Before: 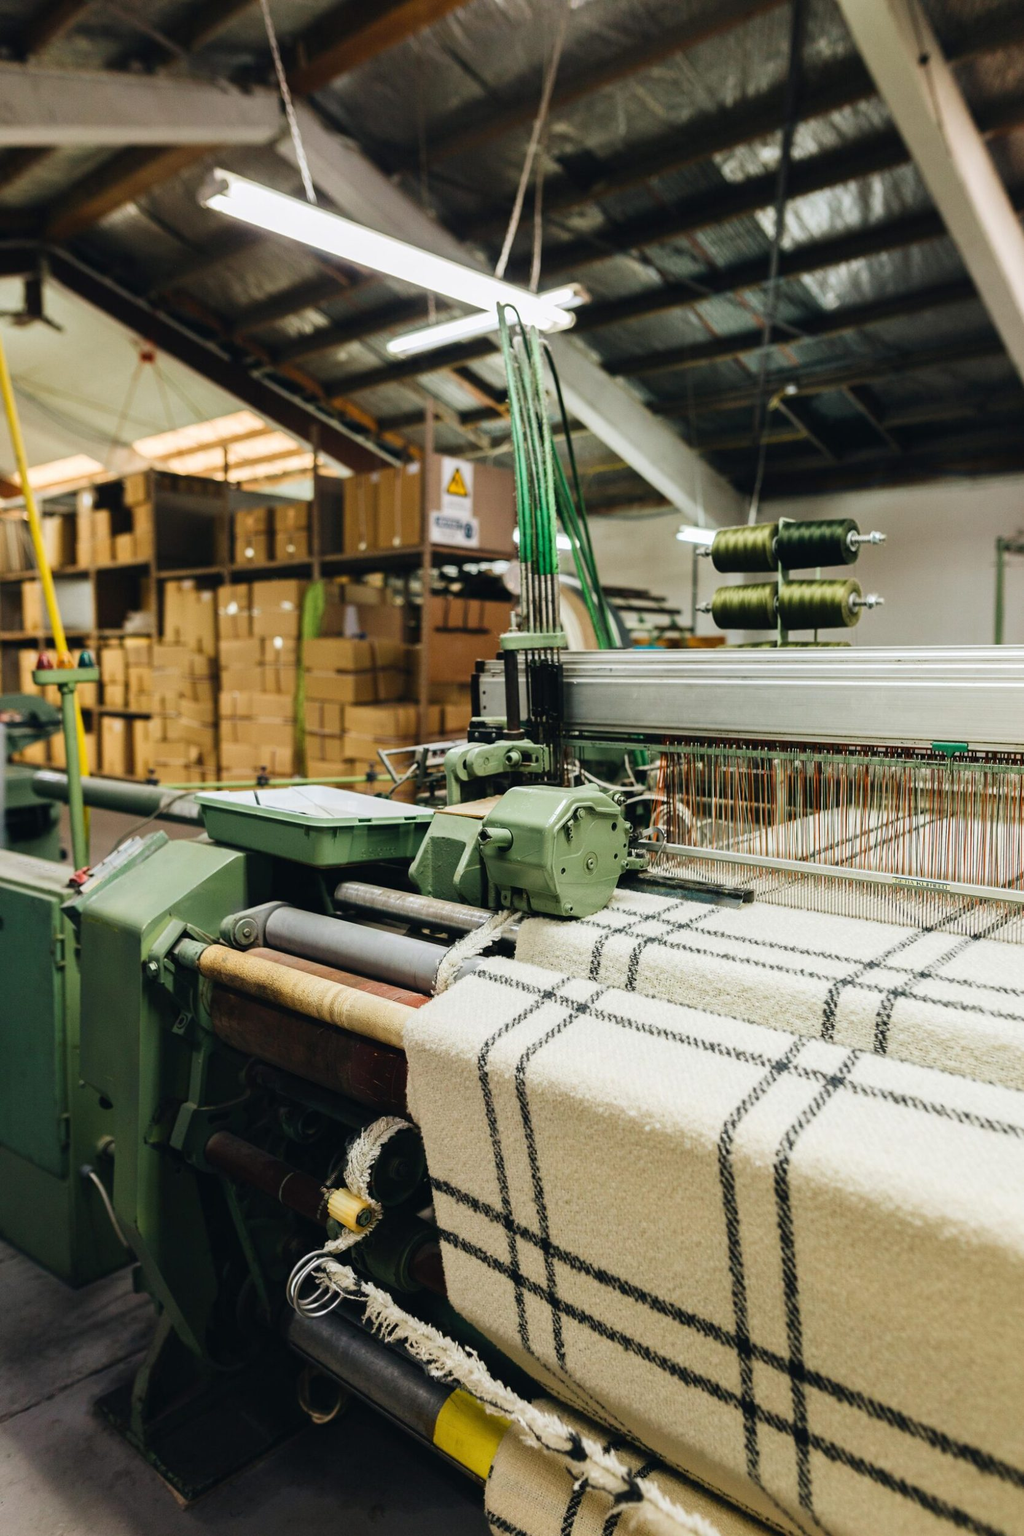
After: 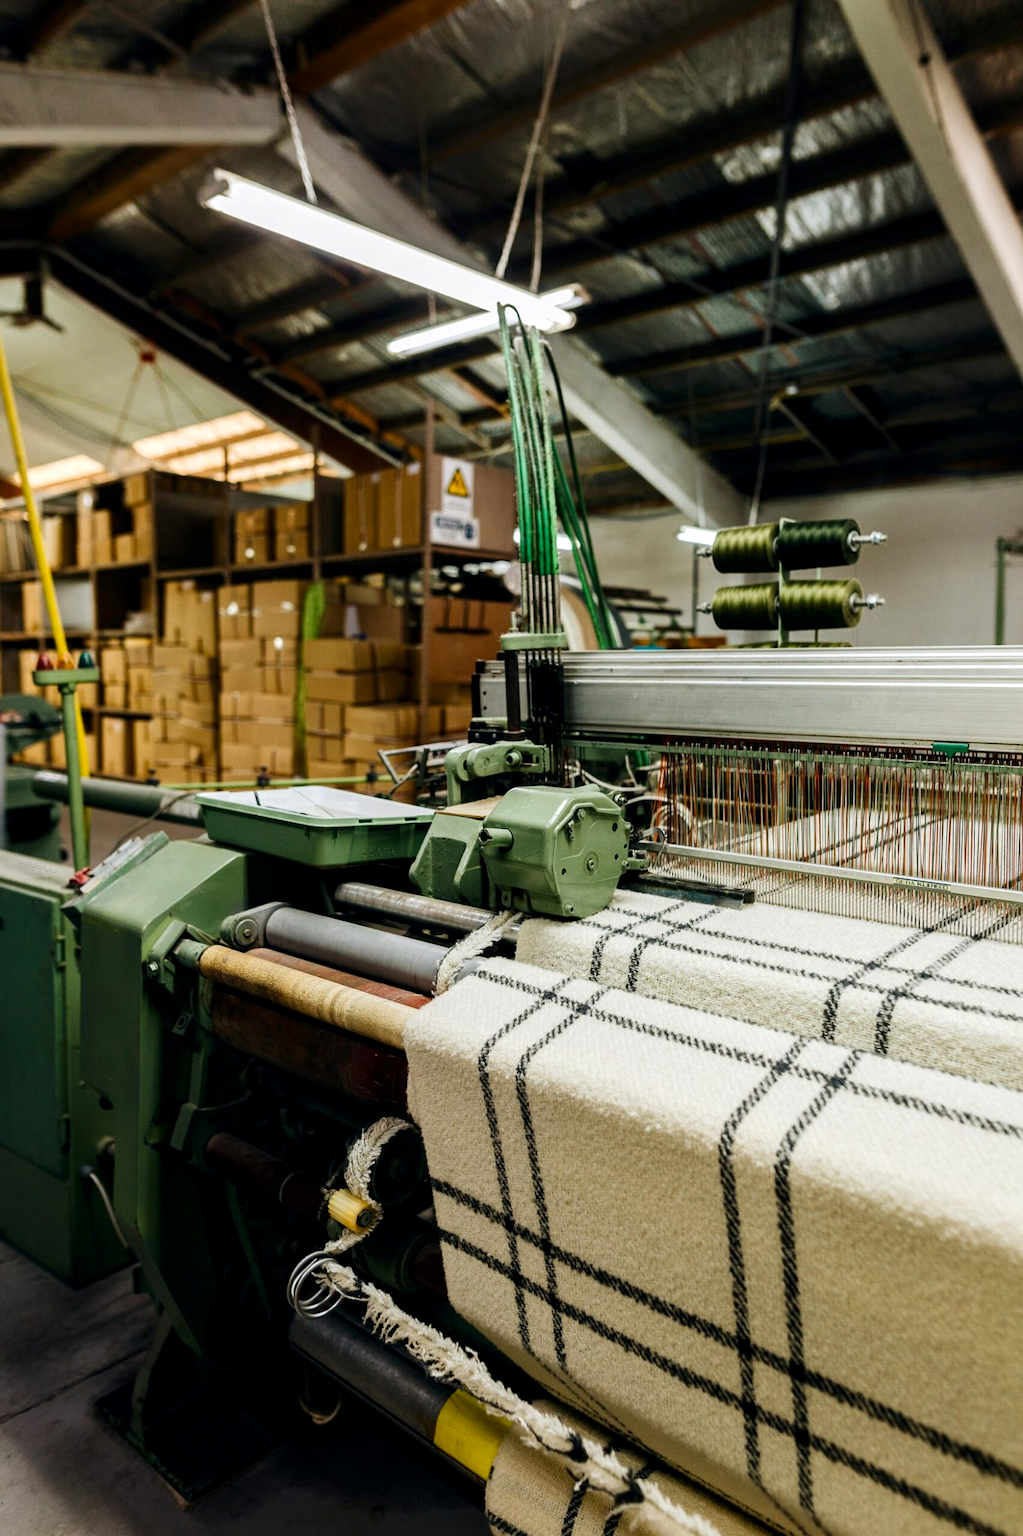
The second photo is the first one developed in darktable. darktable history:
local contrast: highlights 100%, shadows 100%, detail 120%, midtone range 0.2
levels: mode automatic, black 0.023%, white 99.97%, levels [0.062, 0.494, 0.925]
contrast brightness saturation: contrast 0.07, brightness -0.13, saturation 0.06
